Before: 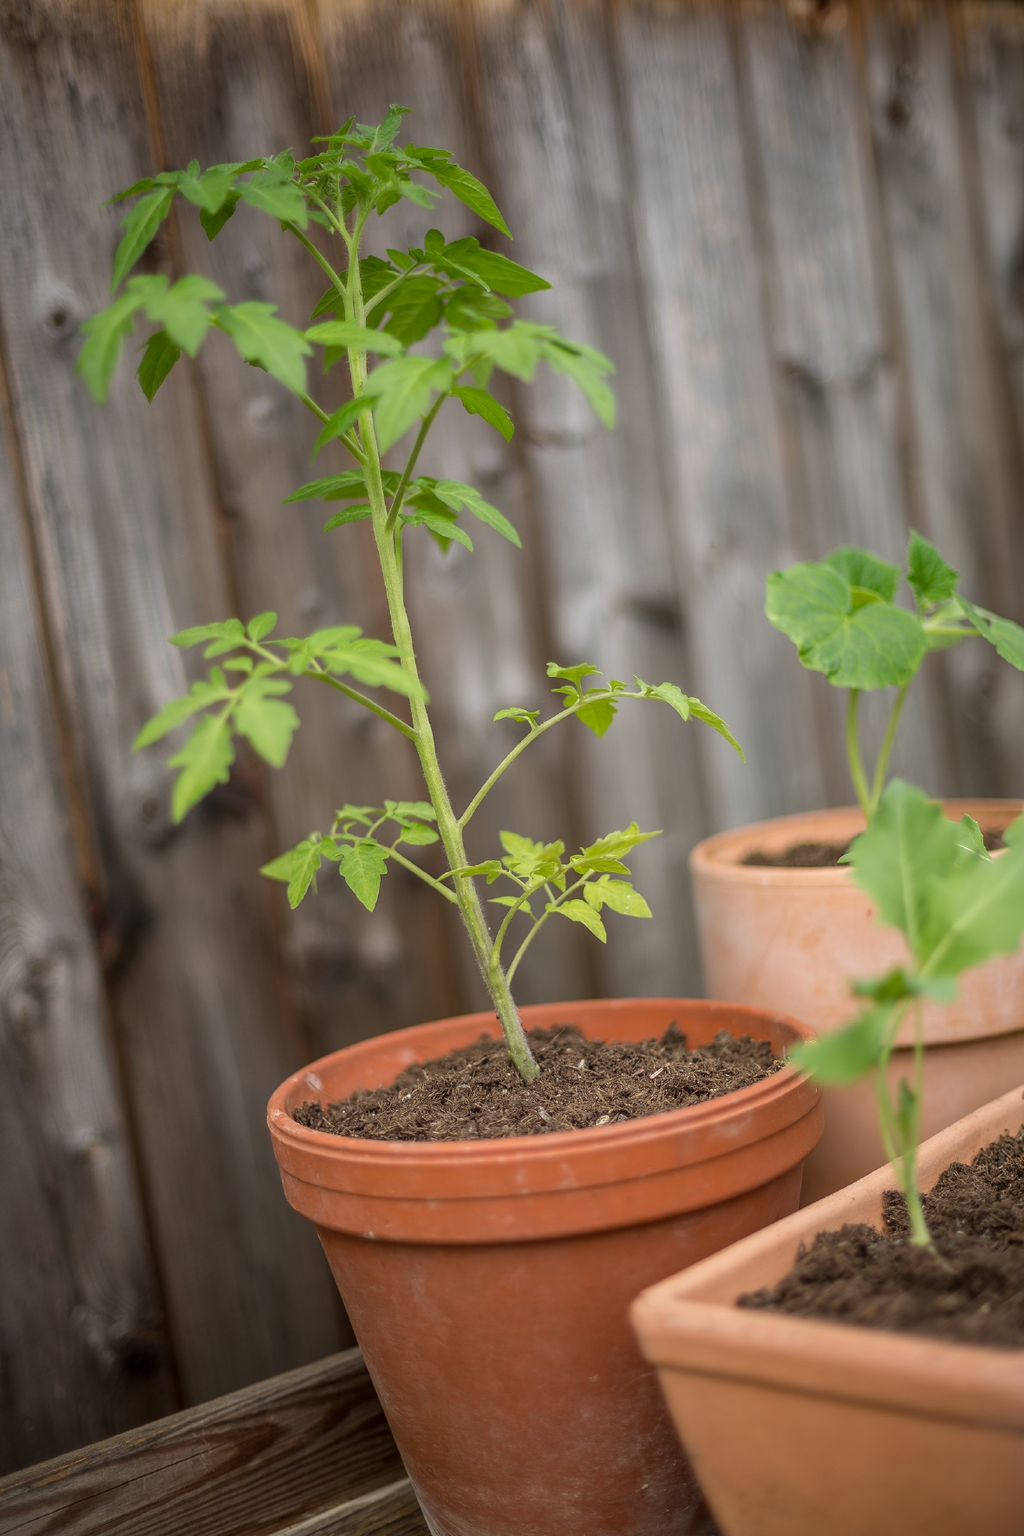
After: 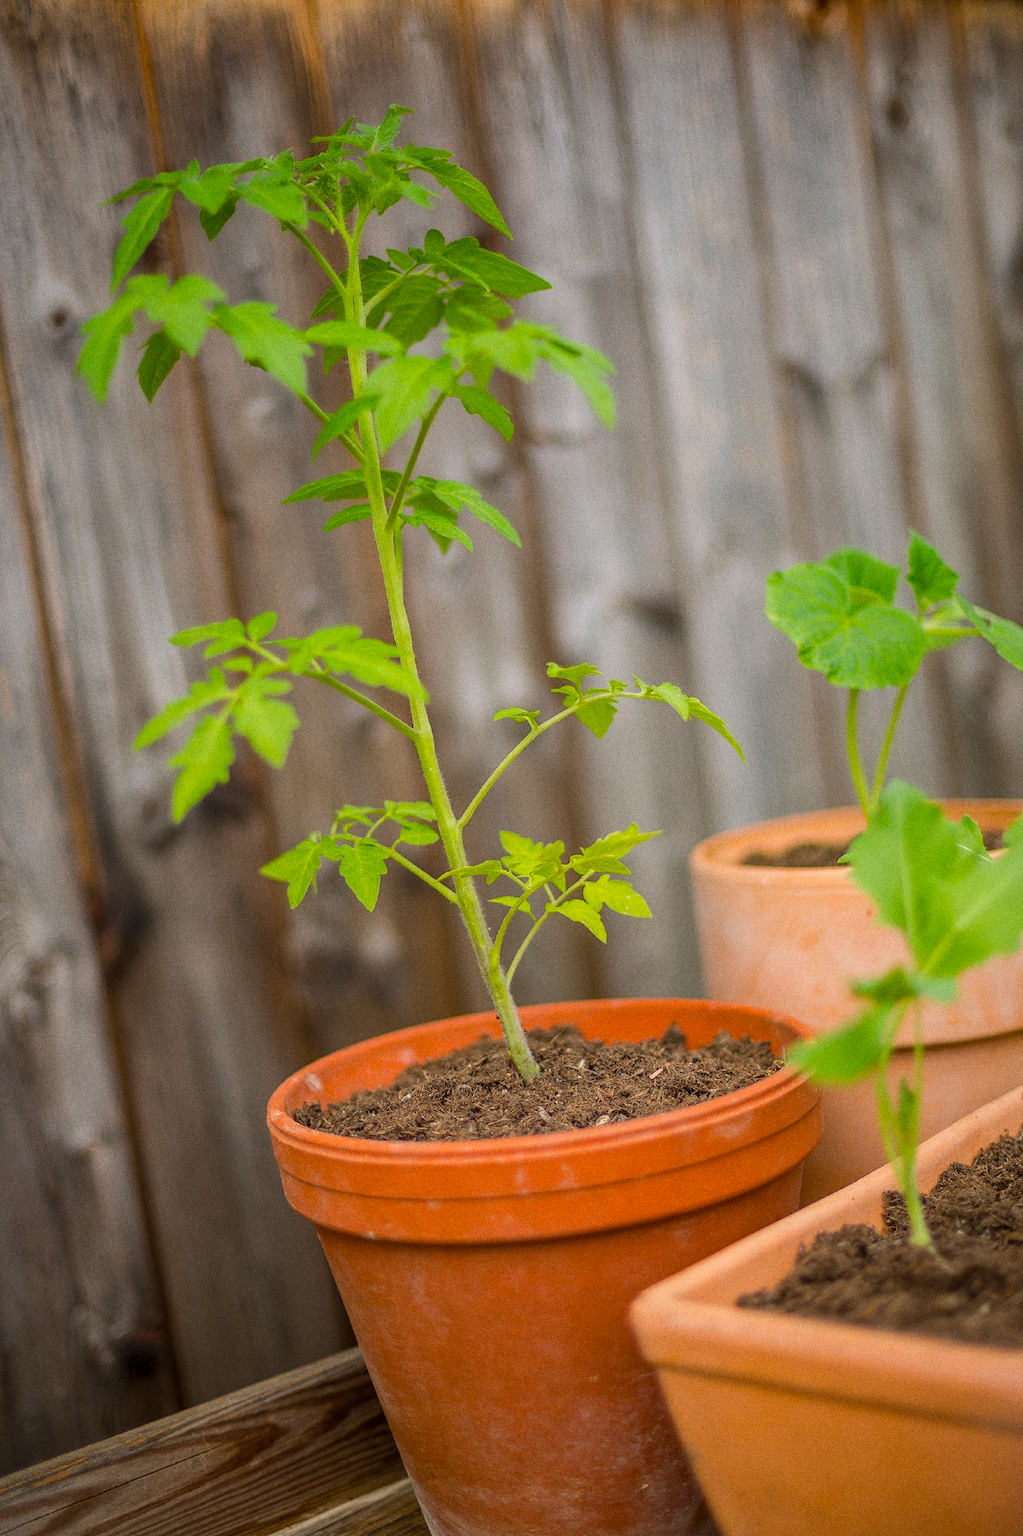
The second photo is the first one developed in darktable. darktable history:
grain: on, module defaults
tone equalizer: on, module defaults
vibrance: on, module defaults
color balance rgb: perceptual saturation grading › global saturation 25%, perceptual brilliance grading › mid-tones 10%, perceptual brilliance grading › shadows 15%, global vibrance 20%
shadows and highlights: shadows 25, highlights -25
